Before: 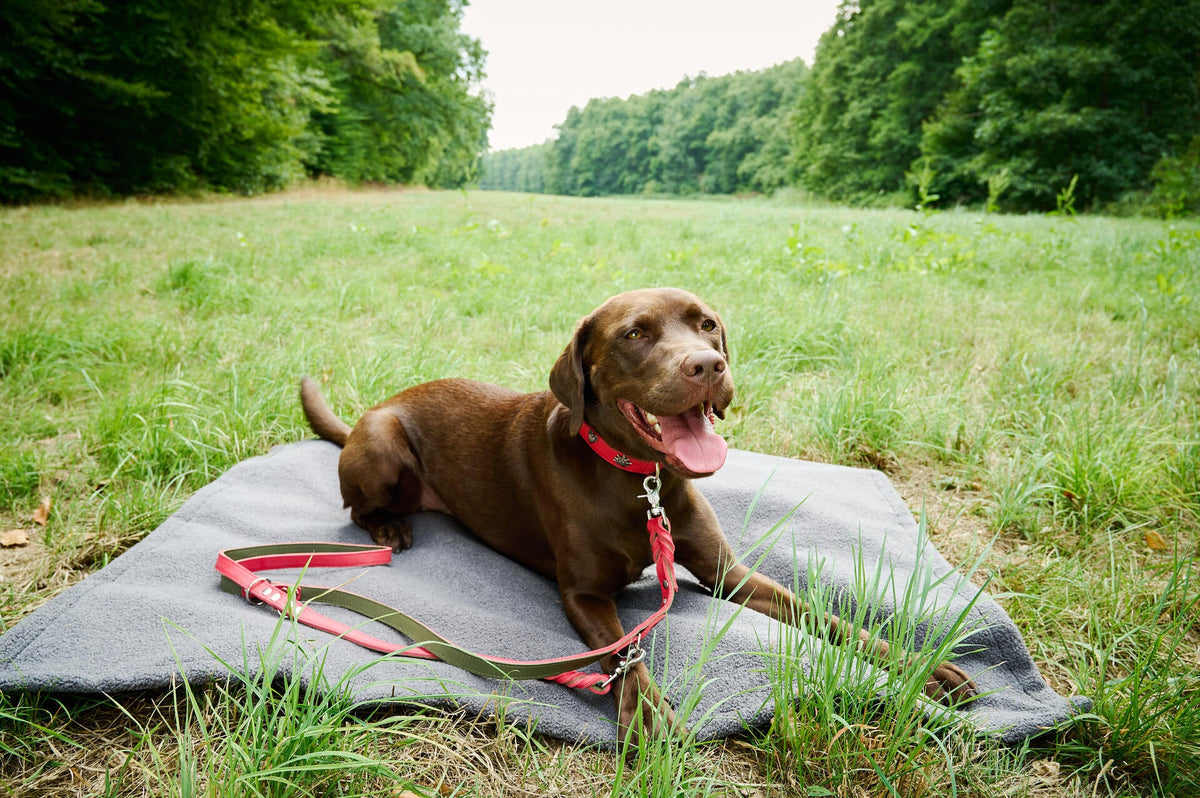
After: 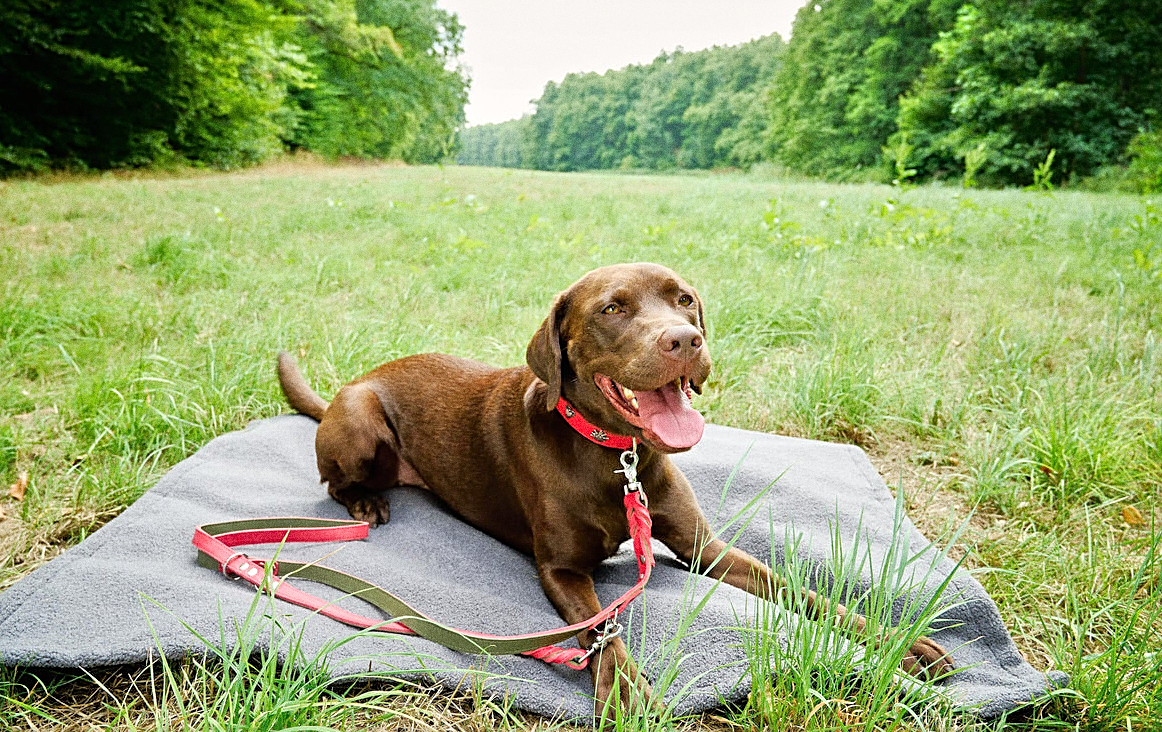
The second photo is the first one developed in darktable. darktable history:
crop: left 1.964%, top 3.251%, right 1.122%, bottom 4.933%
sharpen: on, module defaults
tone equalizer: -7 EV 0.15 EV, -6 EV 0.6 EV, -5 EV 1.15 EV, -4 EV 1.33 EV, -3 EV 1.15 EV, -2 EV 0.6 EV, -1 EV 0.15 EV, mask exposure compensation -0.5 EV
grain: coarseness 0.09 ISO, strength 40%
